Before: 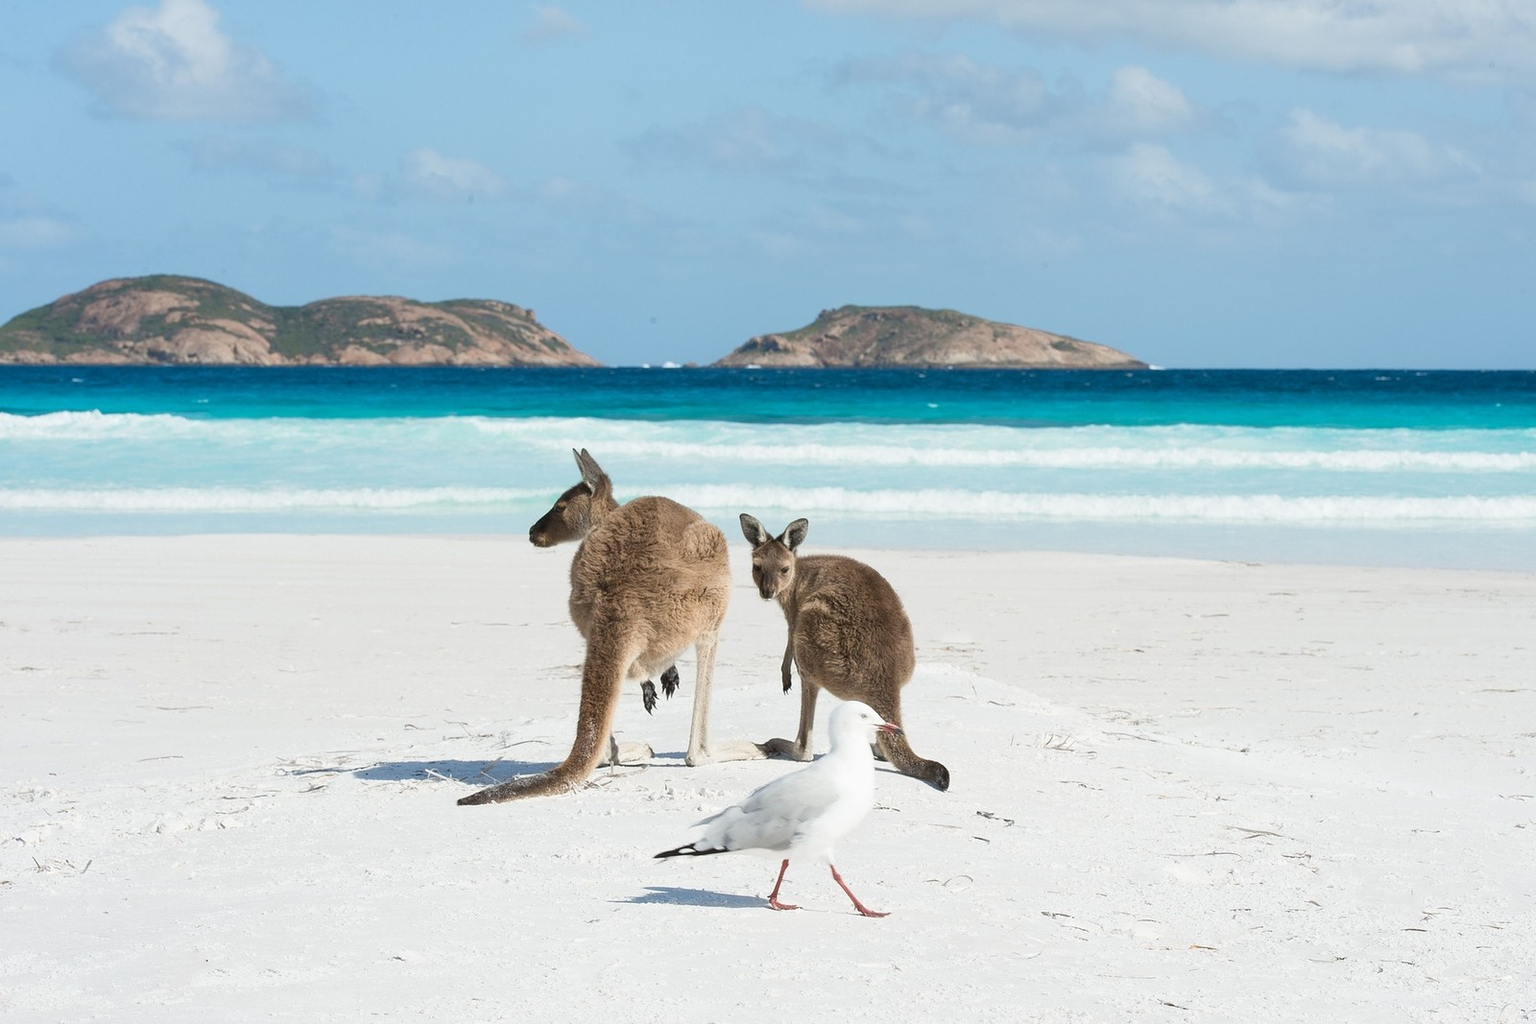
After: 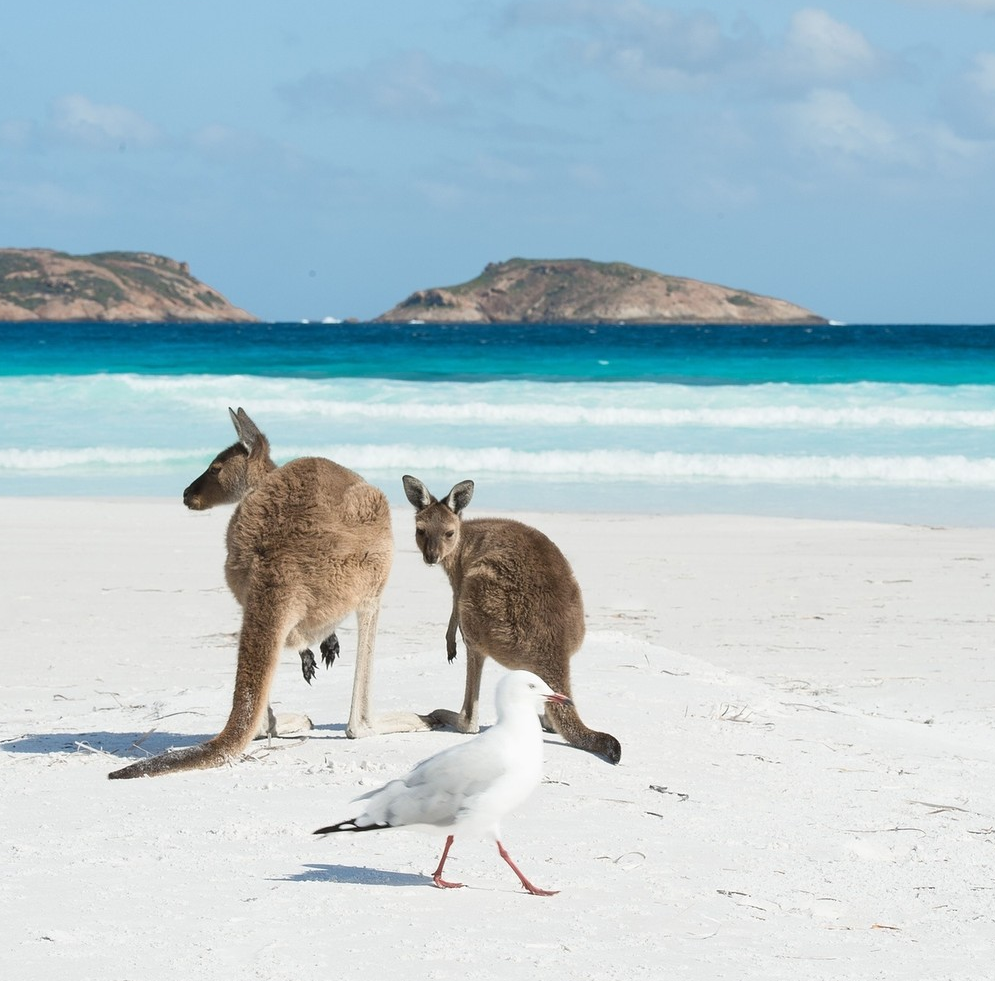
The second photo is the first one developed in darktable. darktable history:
crop and rotate: left 23.095%, top 5.634%, right 14.696%, bottom 2.341%
